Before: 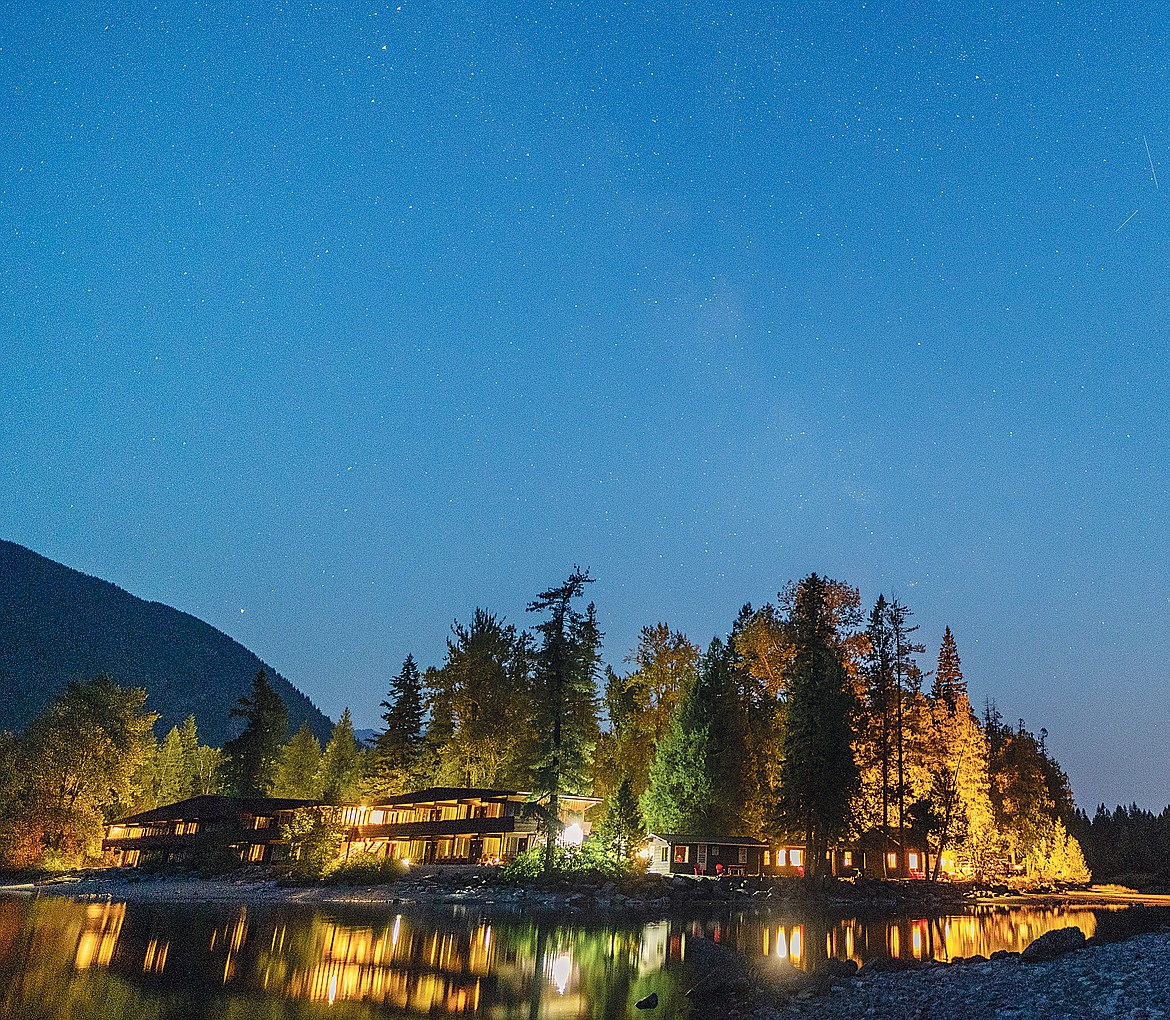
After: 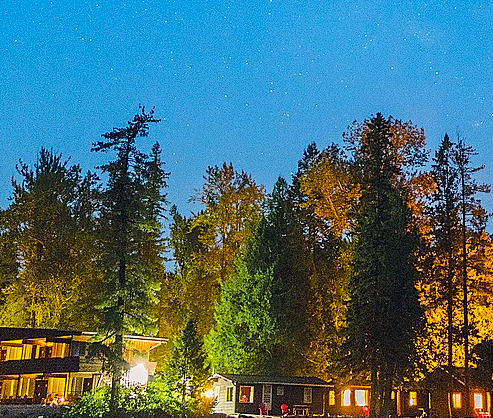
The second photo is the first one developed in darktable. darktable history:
color balance rgb: perceptual saturation grading › global saturation 25%, perceptual brilliance grading › mid-tones 10%, perceptual brilliance grading › shadows 15%, global vibrance 20%
crop: left 37.221%, top 45.169%, right 20.63%, bottom 13.777%
